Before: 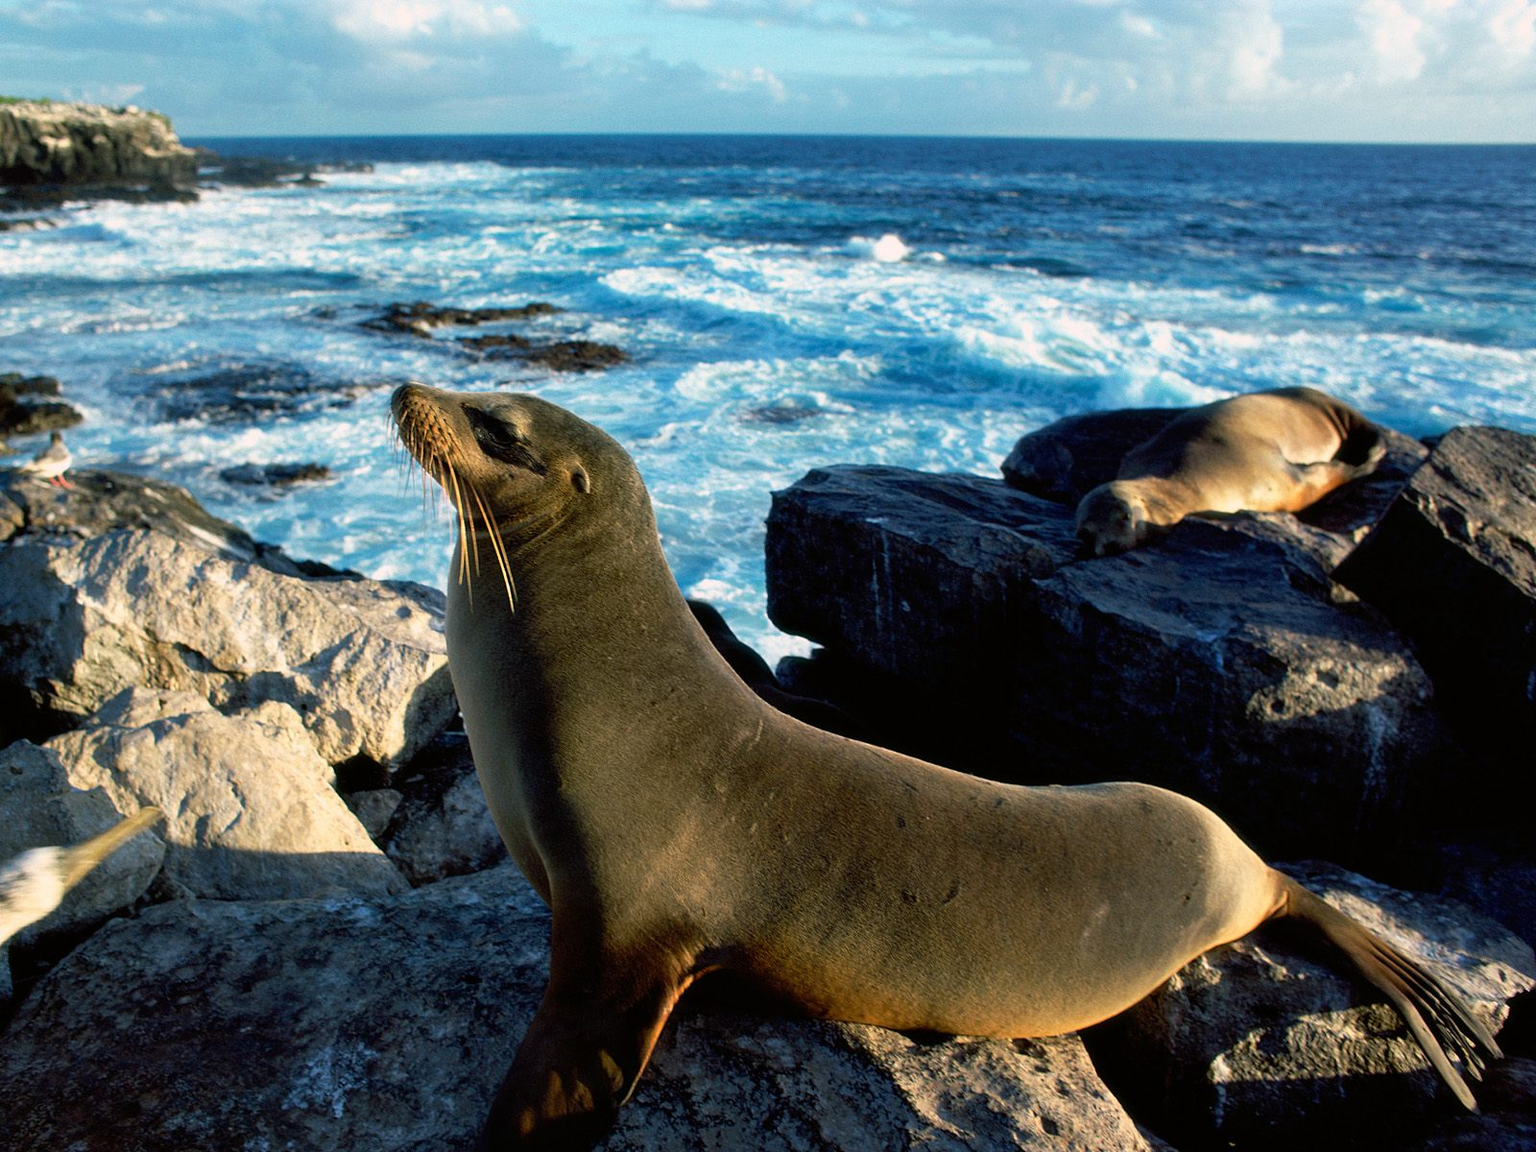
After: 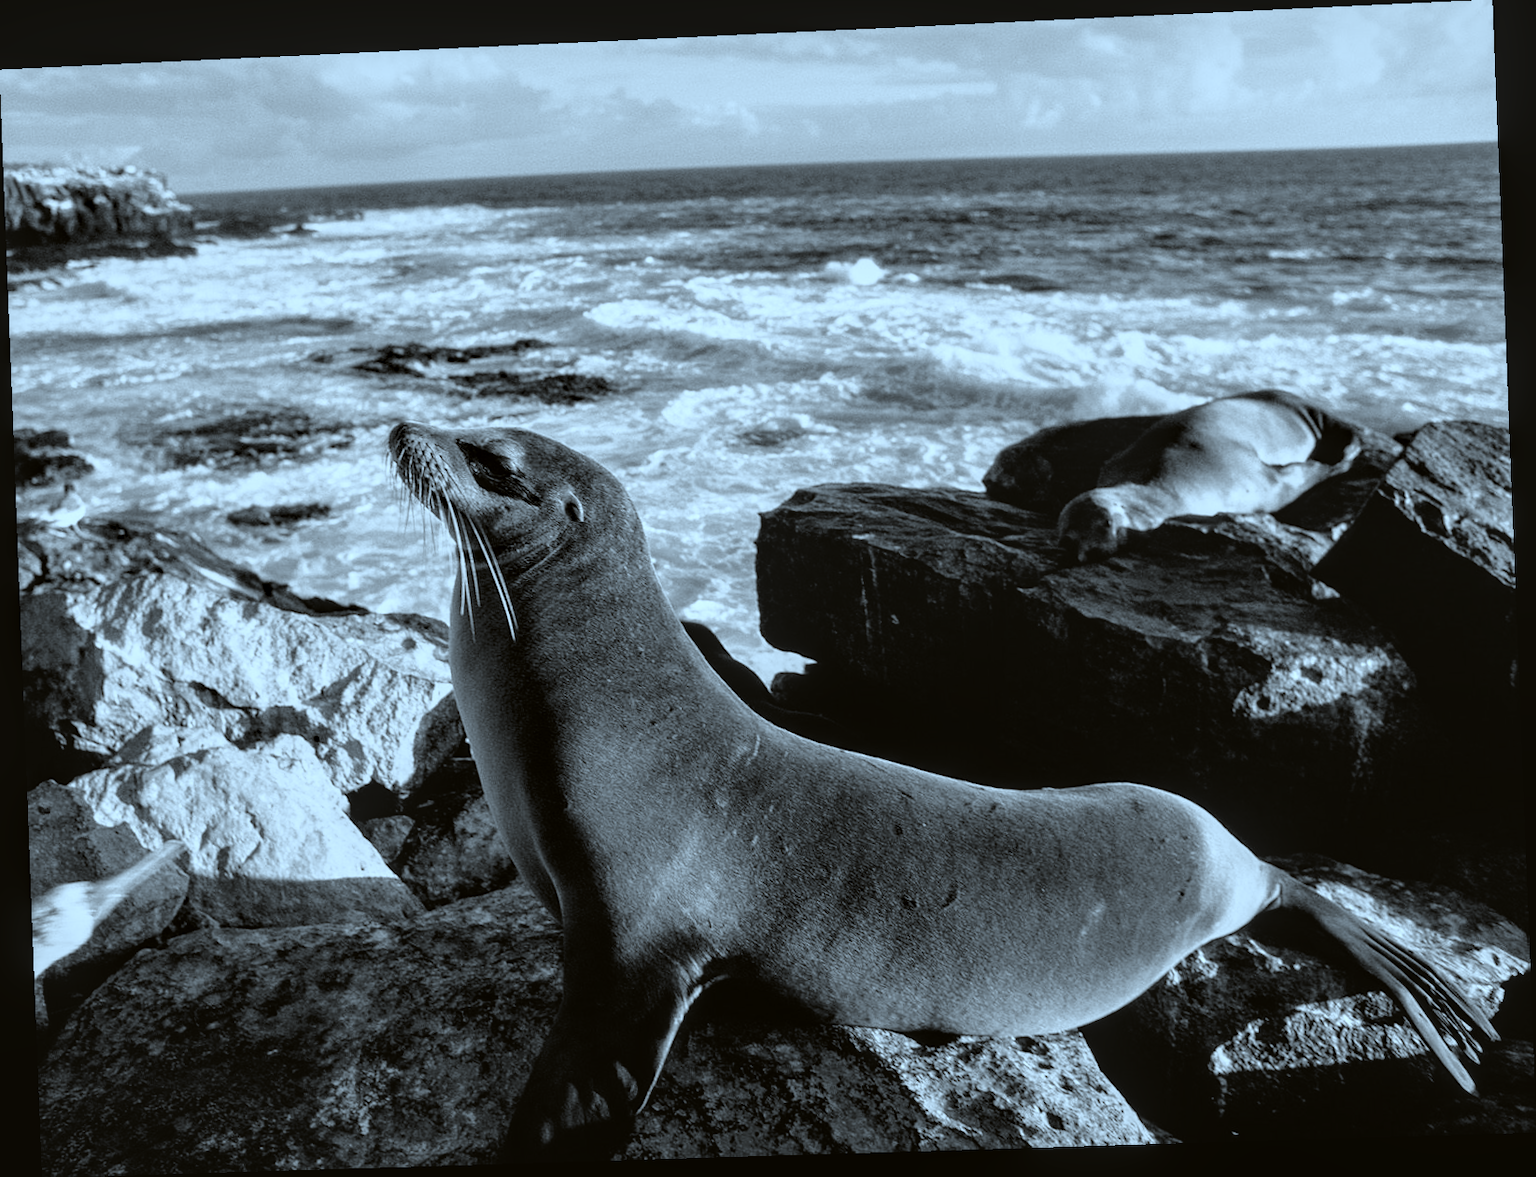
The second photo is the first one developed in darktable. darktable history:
local contrast: on, module defaults
color correction: highlights a* -9.35, highlights b* -23.15
tone curve: curves: ch0 [(0, 0.021) (0.049, 0.044) (0.152, 0.14) (0.328, 0.377) (0.473, 0.543) (0.641, 0.705) (0.85, 0.894) (1, 0.969)]; ch1 [(0, 0) (0.302, 0.331) (0.427, 0.433) (0.472, 0.47) (0.502, 0.503) (0.527, 0.524) (0.564, 0.591) (0.602, 0.632) (0.677, 0.701) (0.859, 0.885) (1, 1)]; ch2 [(0, 0) (0.33, 0.301) (0.447, 0.44) (0.487, 0.496) (0.502, 0.516) (0.535, 0.563) (0.565, 0.6) (0.618, 0.629) (1, 1)], color space Lab, independent channels, preserve colors none
contrast brightness saturation: saturation -1
rotate and perspective: rotation -2.22°, lens shift (horizontal) -0.022, automatic cropping off
